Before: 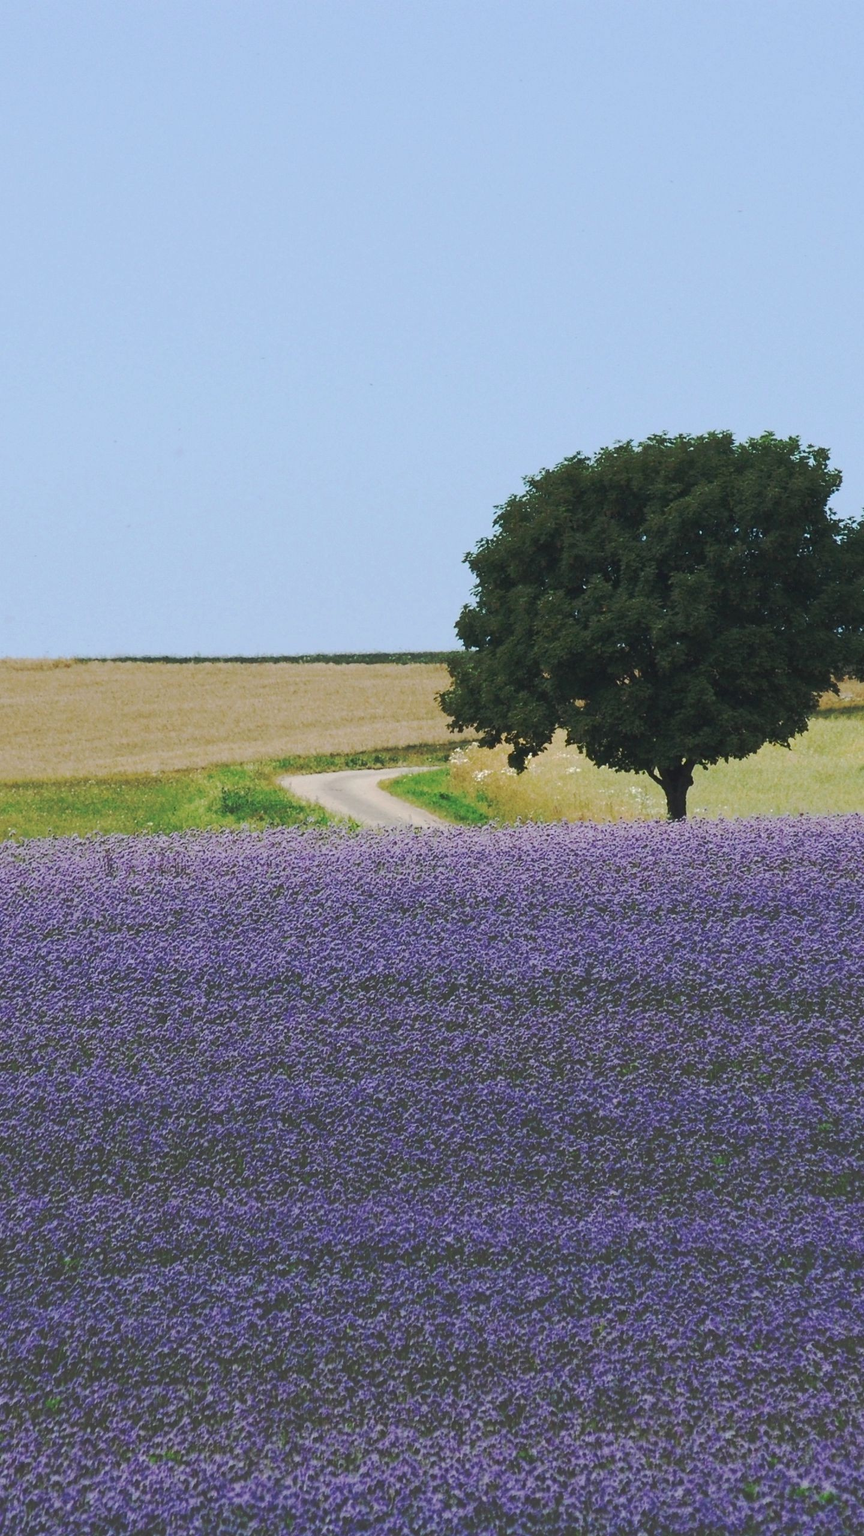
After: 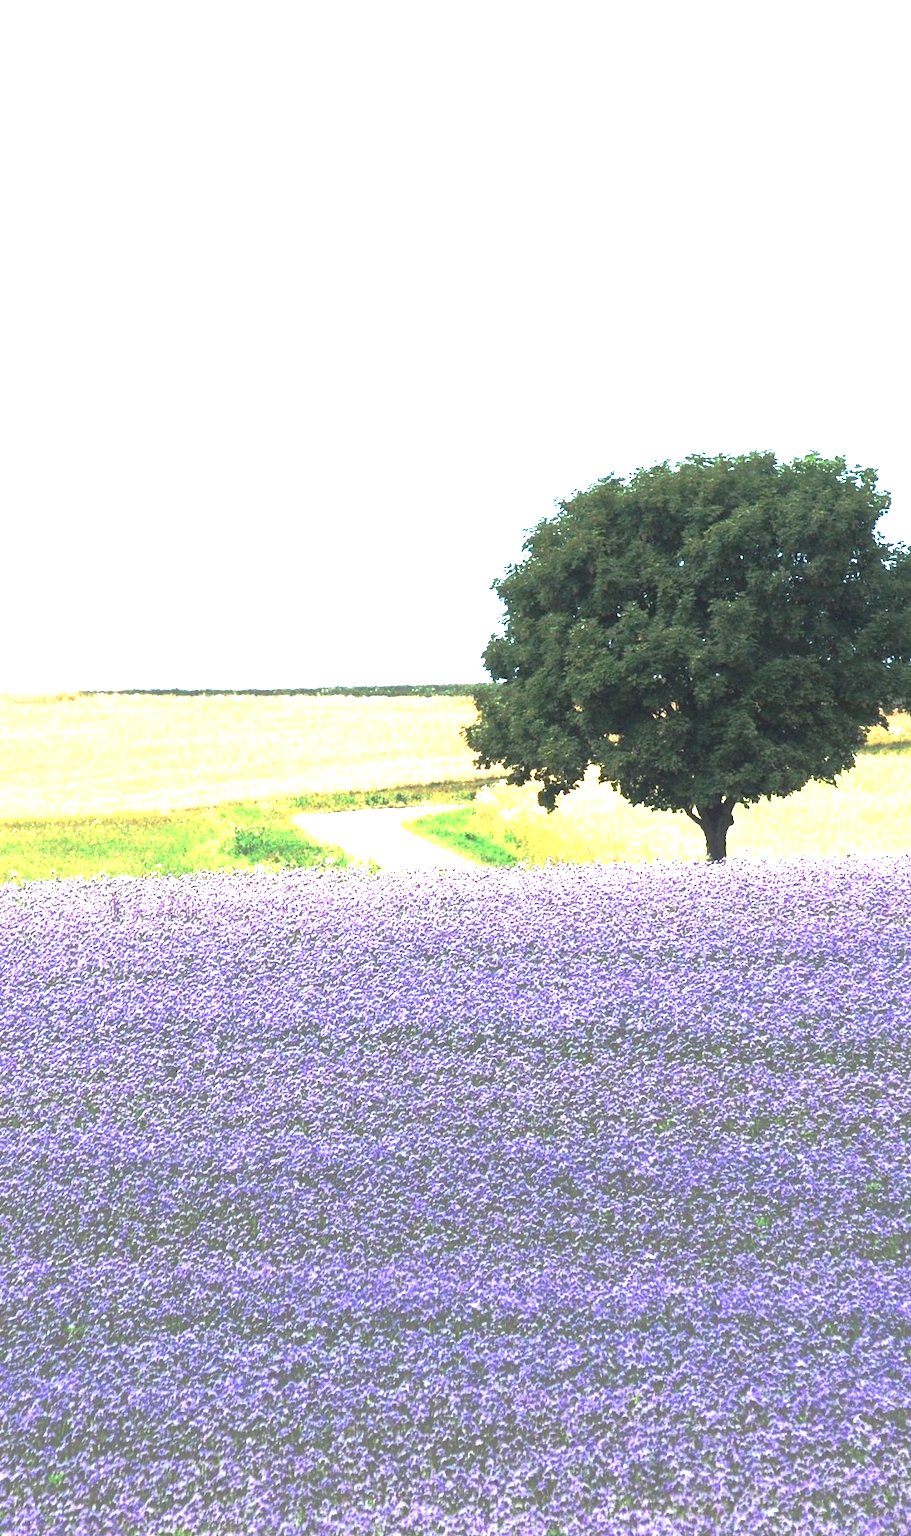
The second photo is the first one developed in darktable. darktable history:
exposure: black level correction 0, exposure 1.199 EV, compensate highlight preservation false
crop: top 0.413%, right 0.262%, bottom 5.074%
tone equalizer: -8 EV -0.745 EV, -7 EV -0.687 EV, -6 EV -0.637 EV, -5 EV -0.425 EV, -3 EV 0.377 EV, -2 EV 0.6 EV, -1 EV 0.68 EV, +0 EV 0.753 EV
